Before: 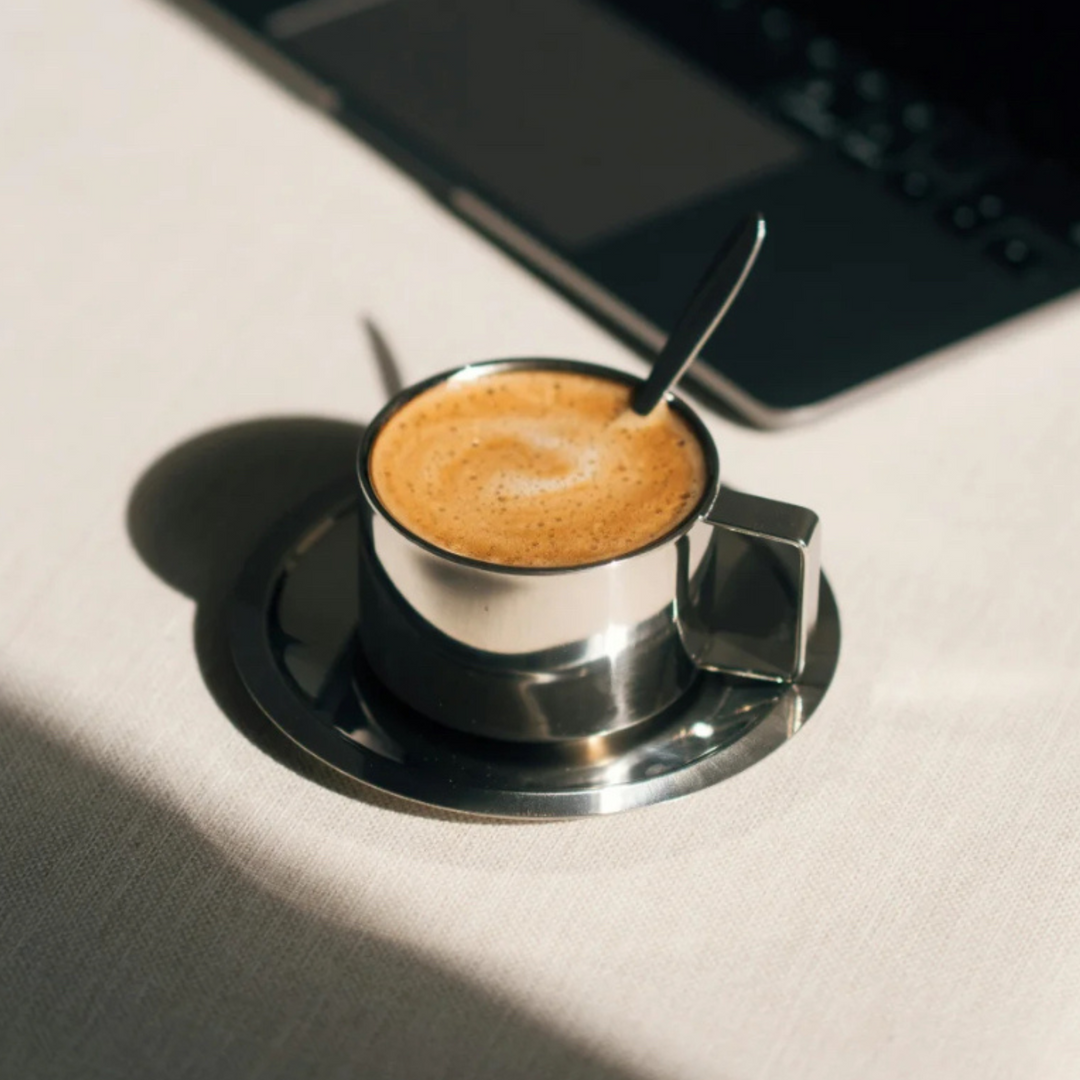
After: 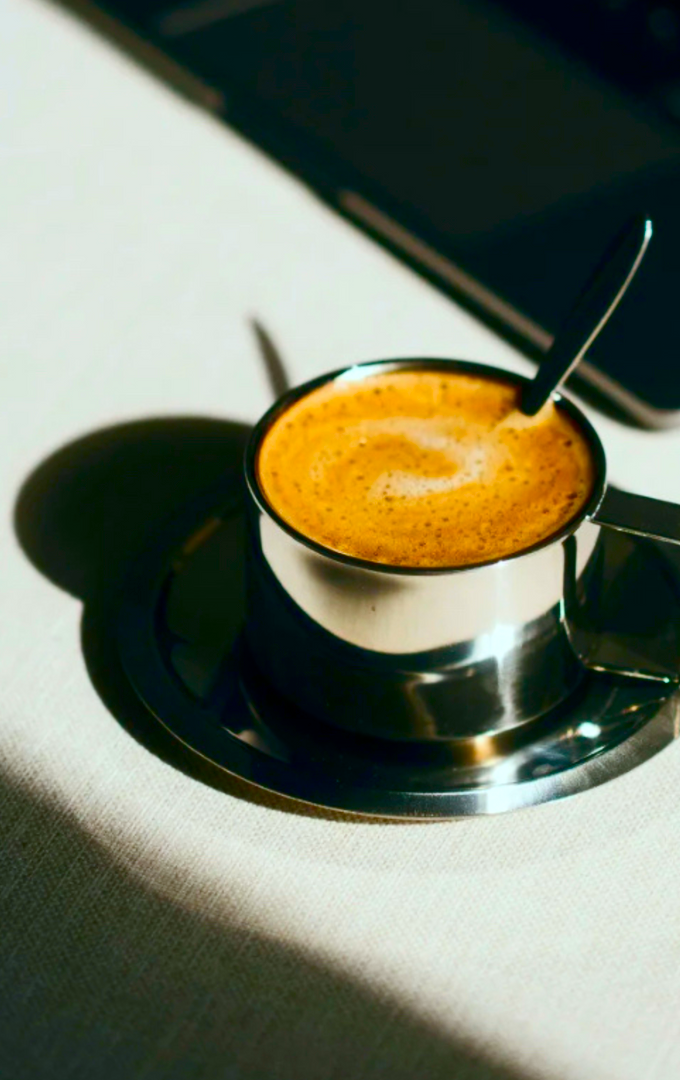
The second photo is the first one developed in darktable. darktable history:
color calibration: illuminant as shot in camera, x 0.36, y 0.362, temperature 4554.85 K
contrast brightness saturation: contrast 0.212, brightness -0.113, saturation 0.209
crop: left 10.503%, right 26.495%
color balance rgb: linear chroma grading › global chroma 34.021%, perceptual saturation grading › global saturation 40.573%, perceptual saturation grading › highlights -50.358%, perceptual saturation grading › shadows 31.092%, global vibrance 10.905%
